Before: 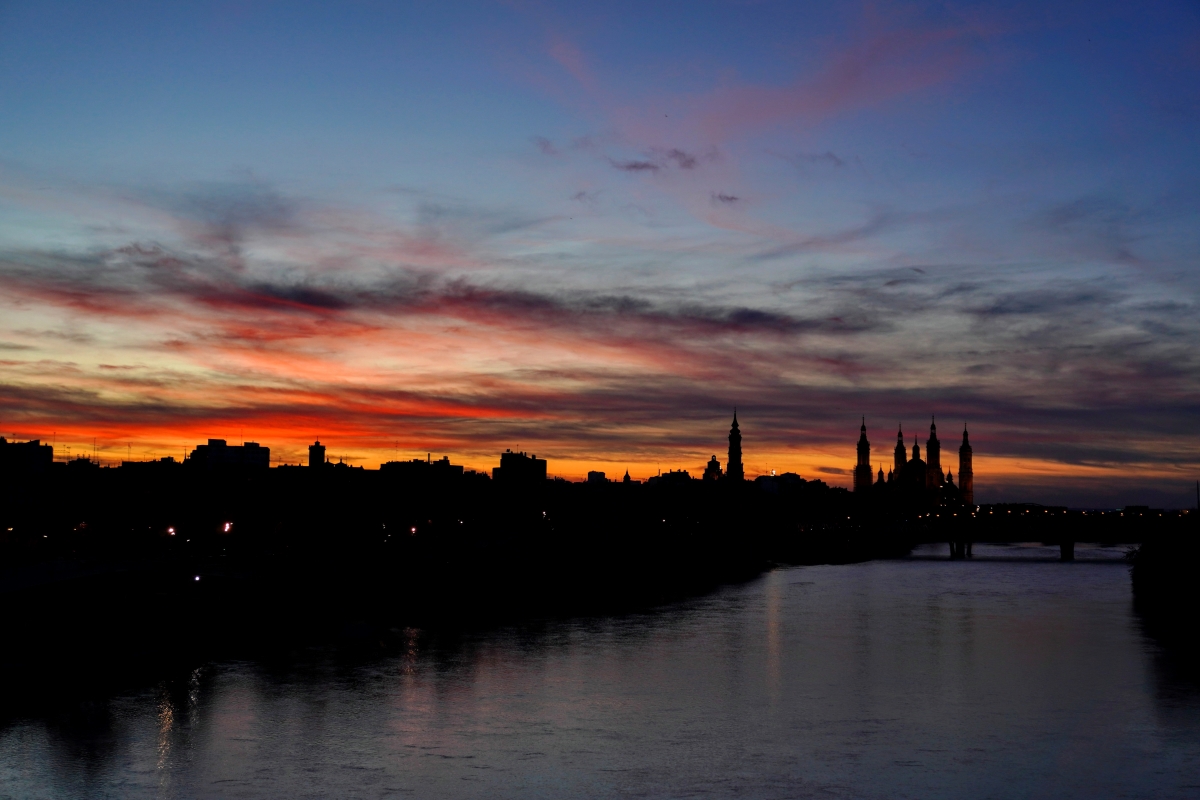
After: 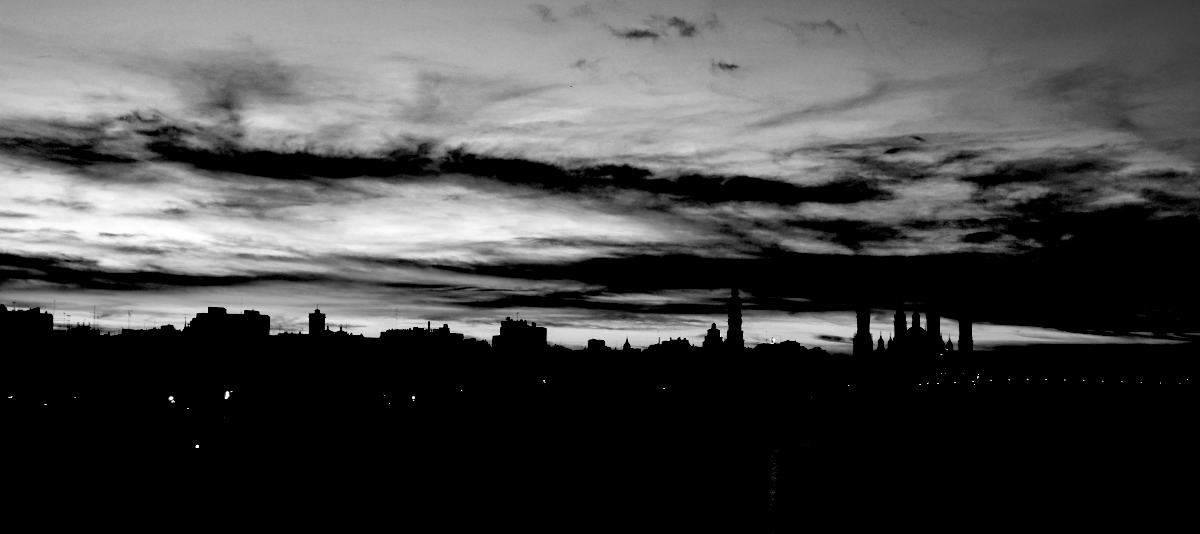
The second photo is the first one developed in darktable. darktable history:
color zones: curves: ch1 [(0, -0.014) (0.143, -0.013) (0.286, -0.013) (0.429, -0.016) (0.571, -0.019) (0.714, -0.015) (0.857, 0.002) (1, -0.014)]
local contrast: mode bilateral grid, contrast 19, coarseness 51, detail 119%, midtone range 0.2
crop: top 16.513%, bottom 16.705%
exposure: exposure 0.203 EV, compensate highlight preservation false
haze removal: compatibility mode true, adaptive false
filmic rgb: black relative exposure -1.02 EV, white relative exposure 2.09 EV, hardness 1.57, contrast 2.238
